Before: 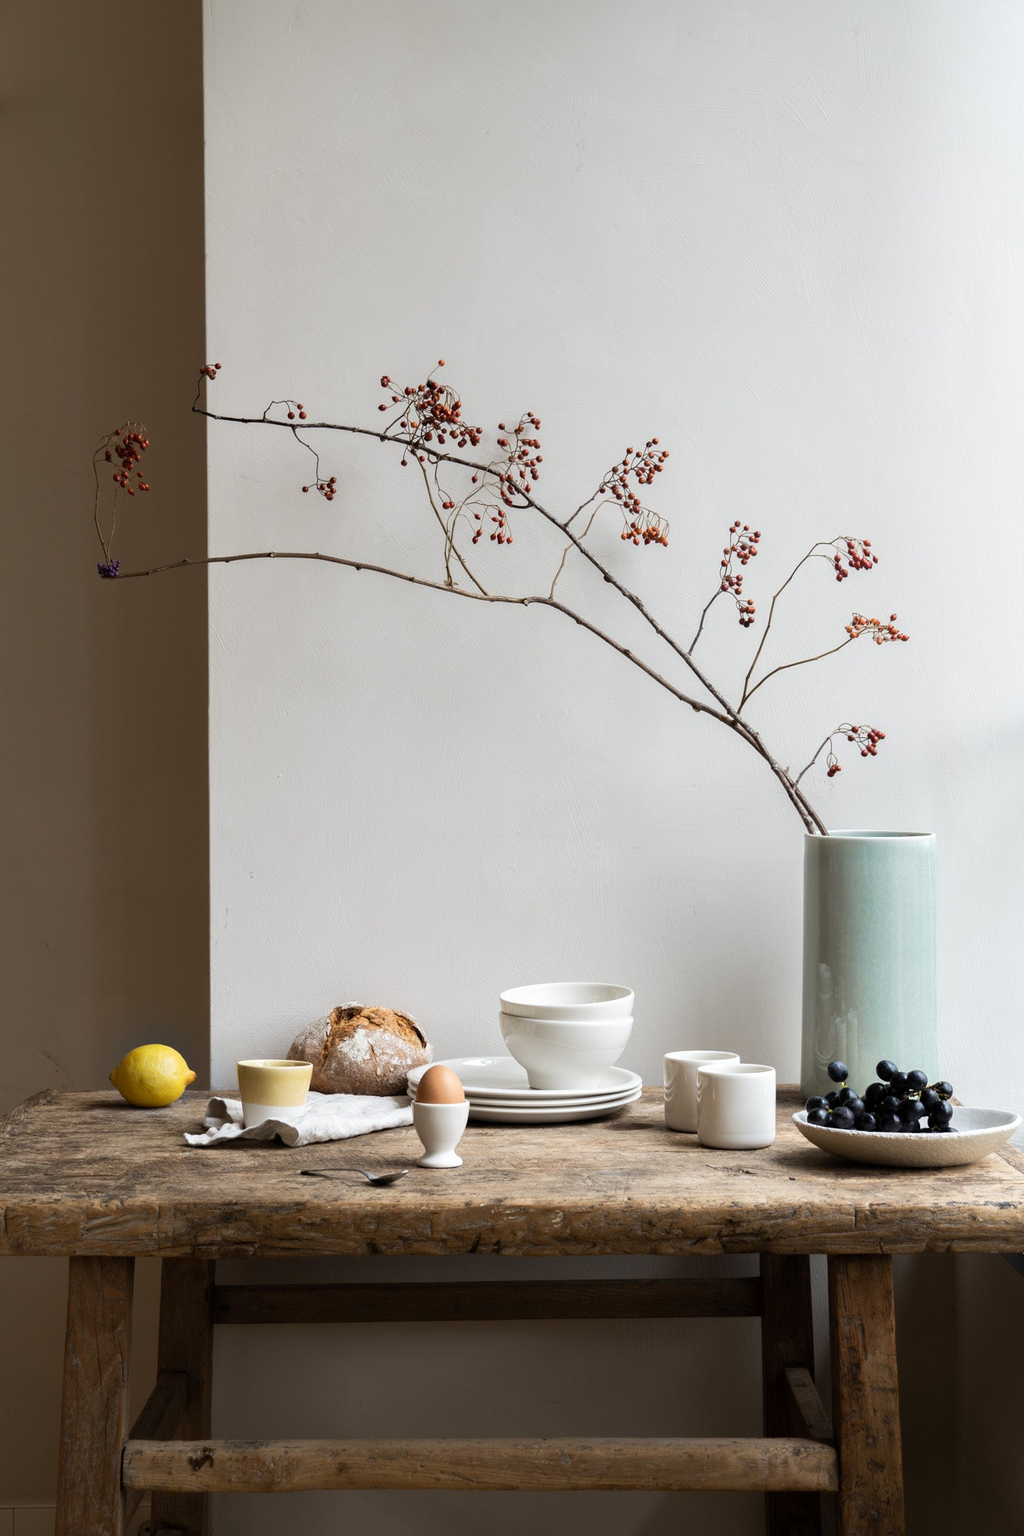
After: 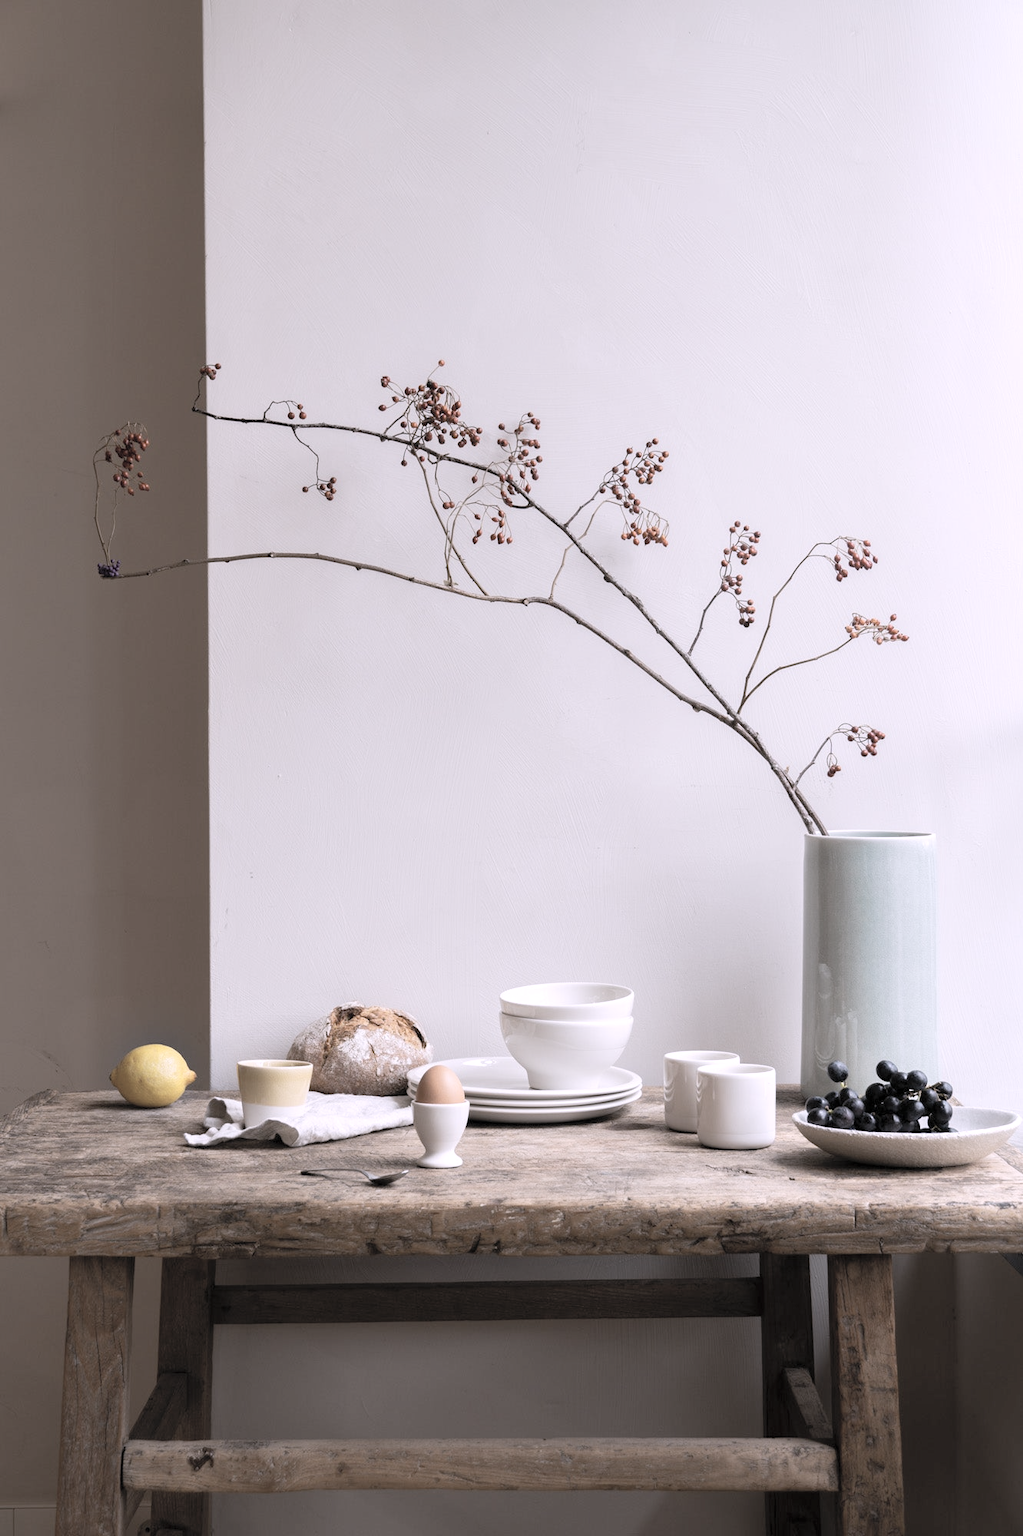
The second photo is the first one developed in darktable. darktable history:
white balance: red 1.066, blue 1.119
contrast brightness saturation: brightness 0.18, saturation -0.5
